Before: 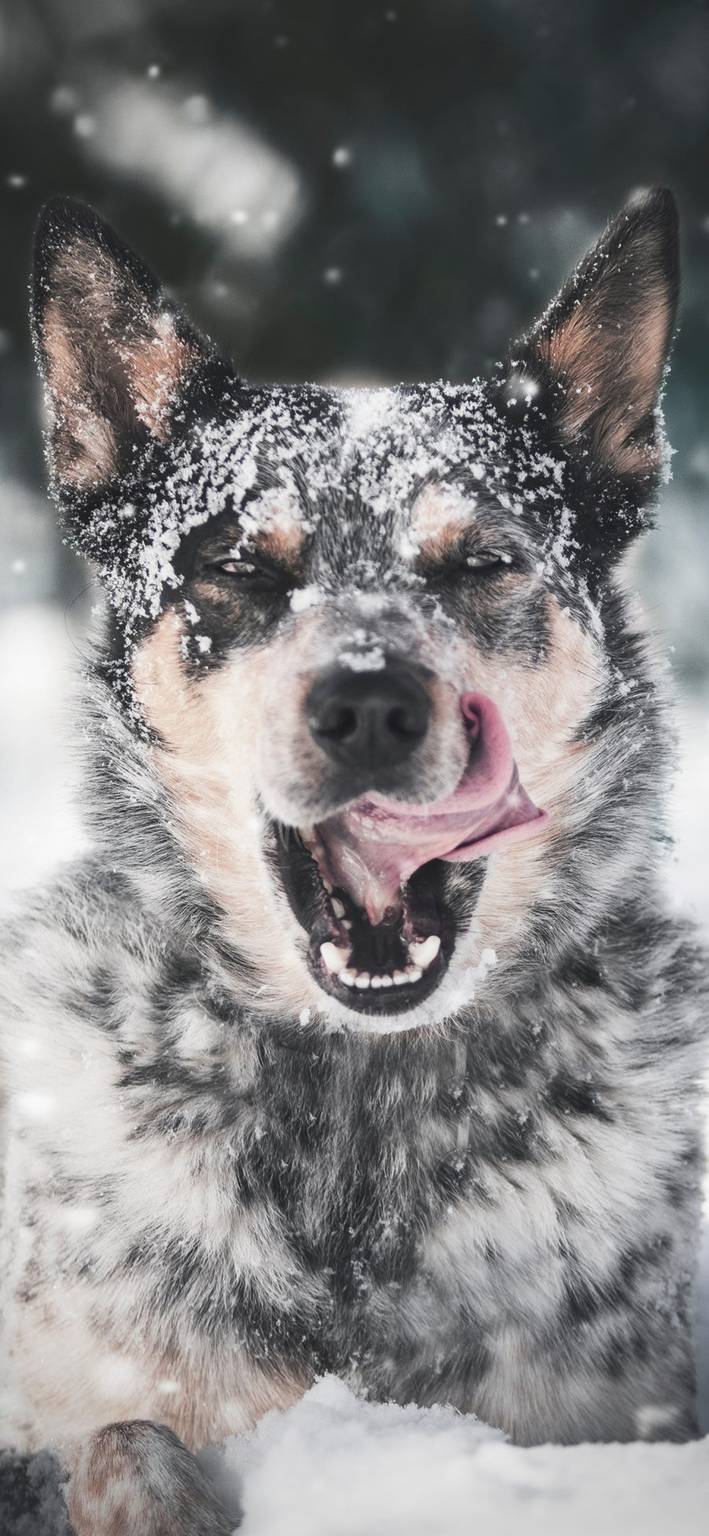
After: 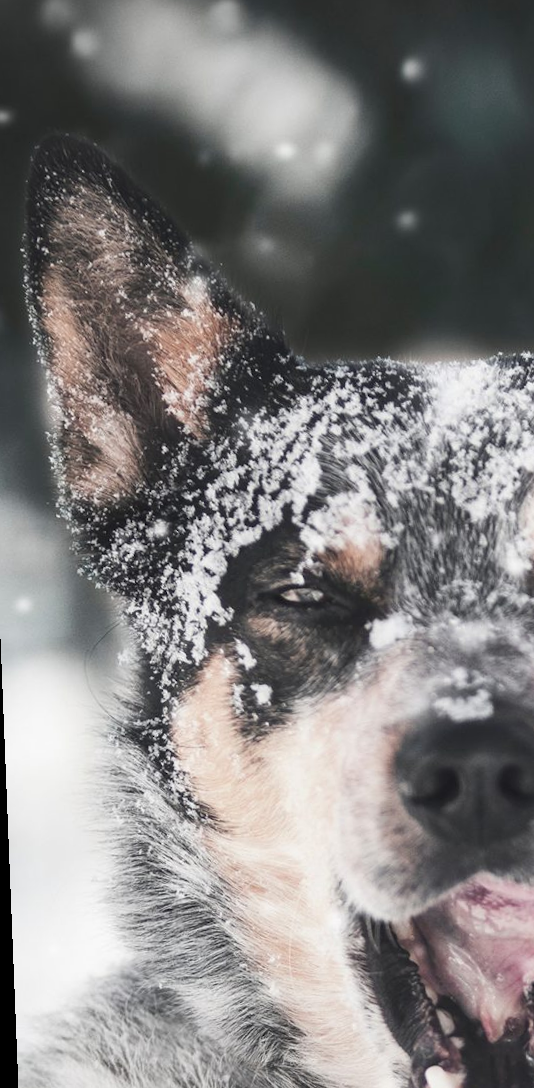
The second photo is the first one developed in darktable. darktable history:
rotate and perspective: rotation -2.29°, automatic cropping off
crop and rotate: left 3.047%, top 7.509%, right 42.236%, bottom 37.598%
